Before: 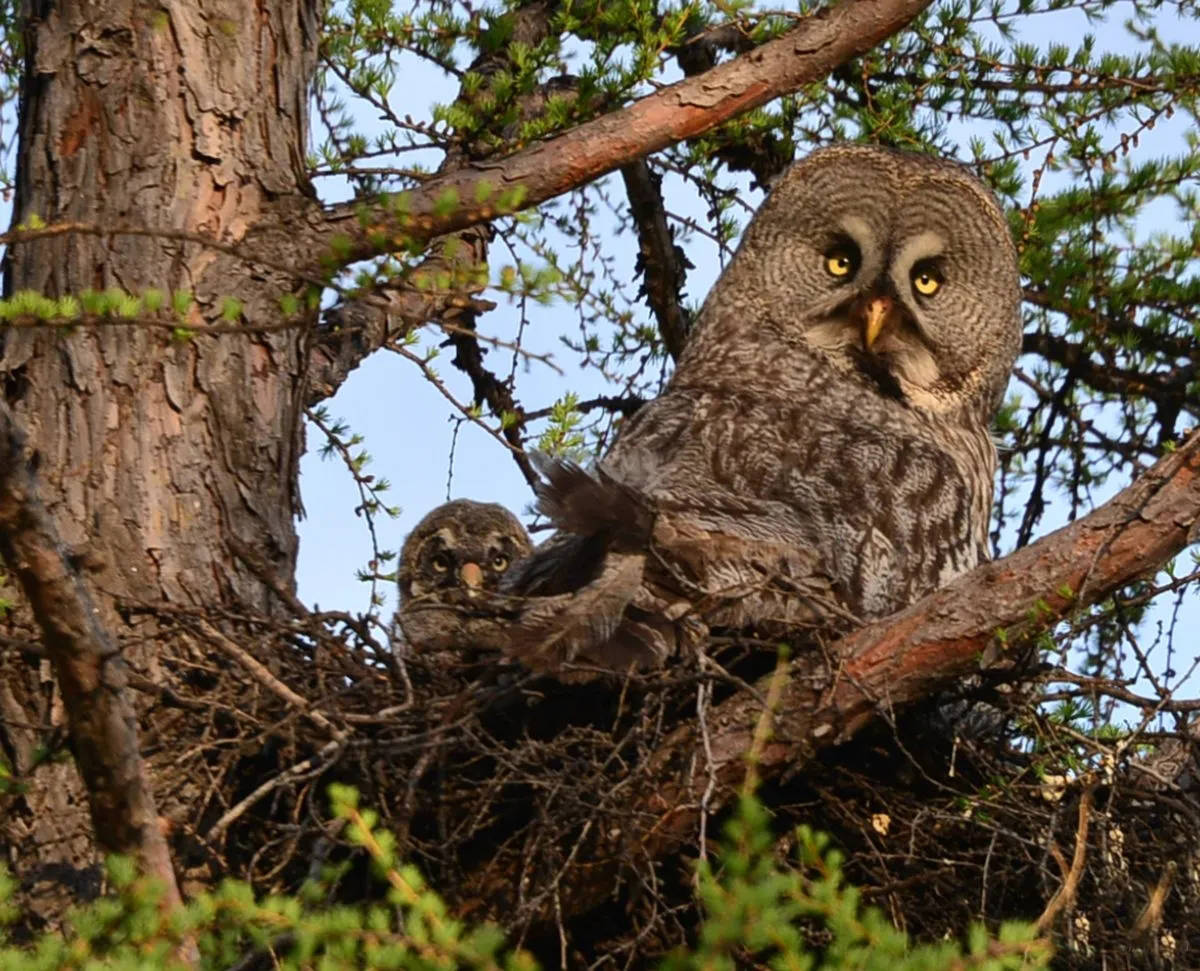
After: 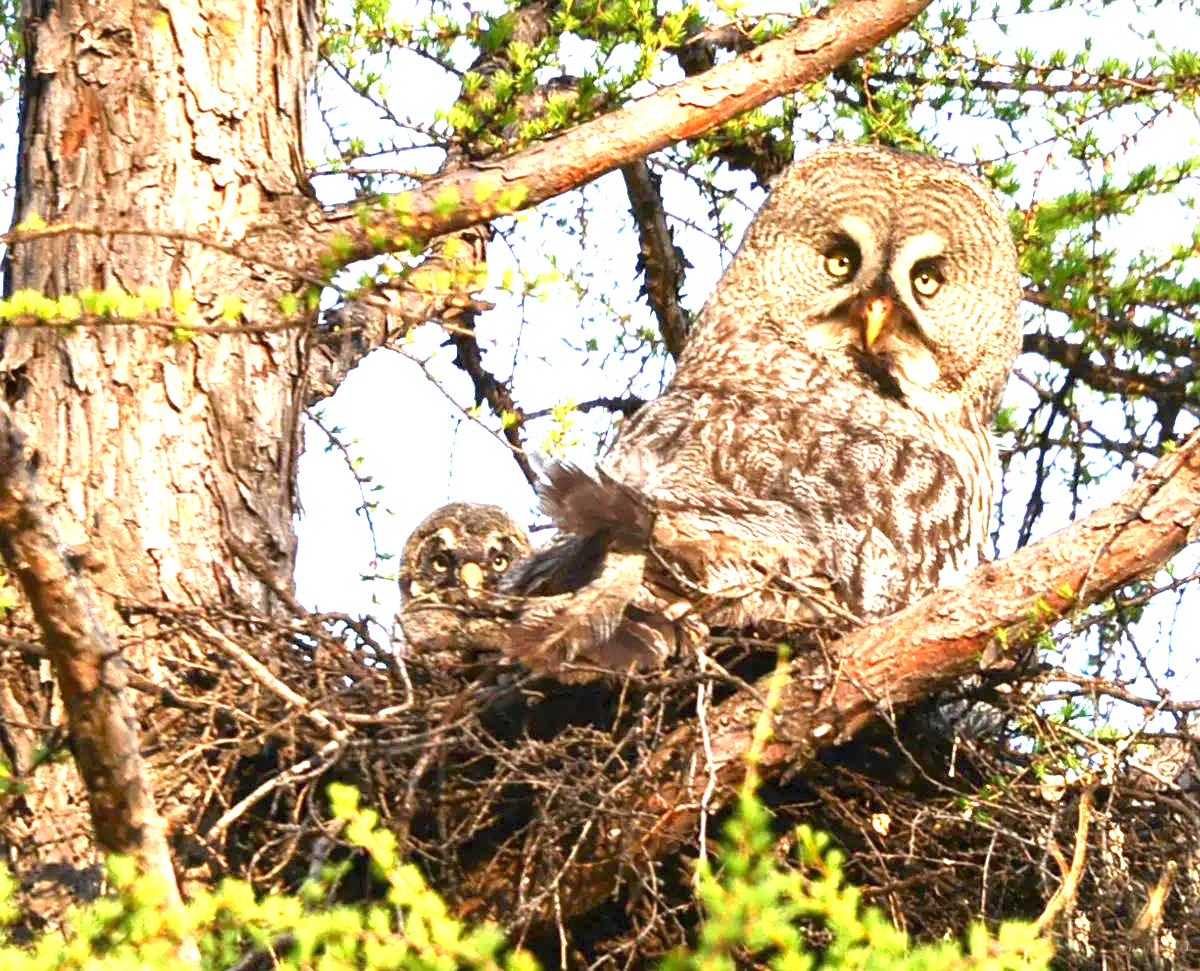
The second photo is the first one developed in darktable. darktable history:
exposure: black level correction 0.001, exposure 2.555 EV, compensate highlight preservation false
